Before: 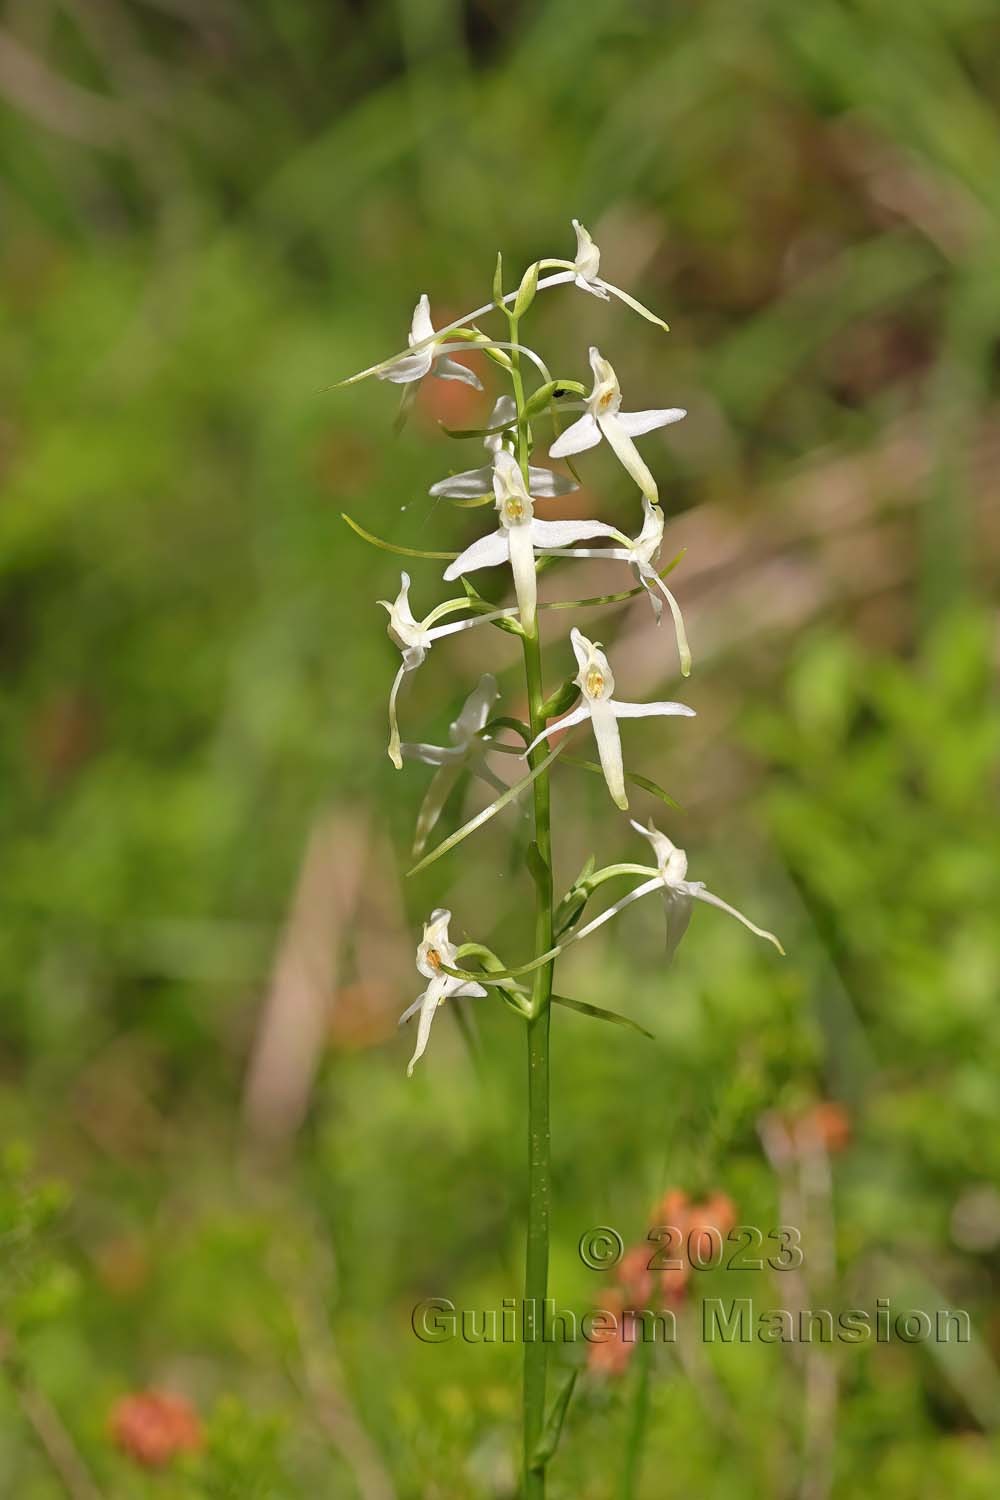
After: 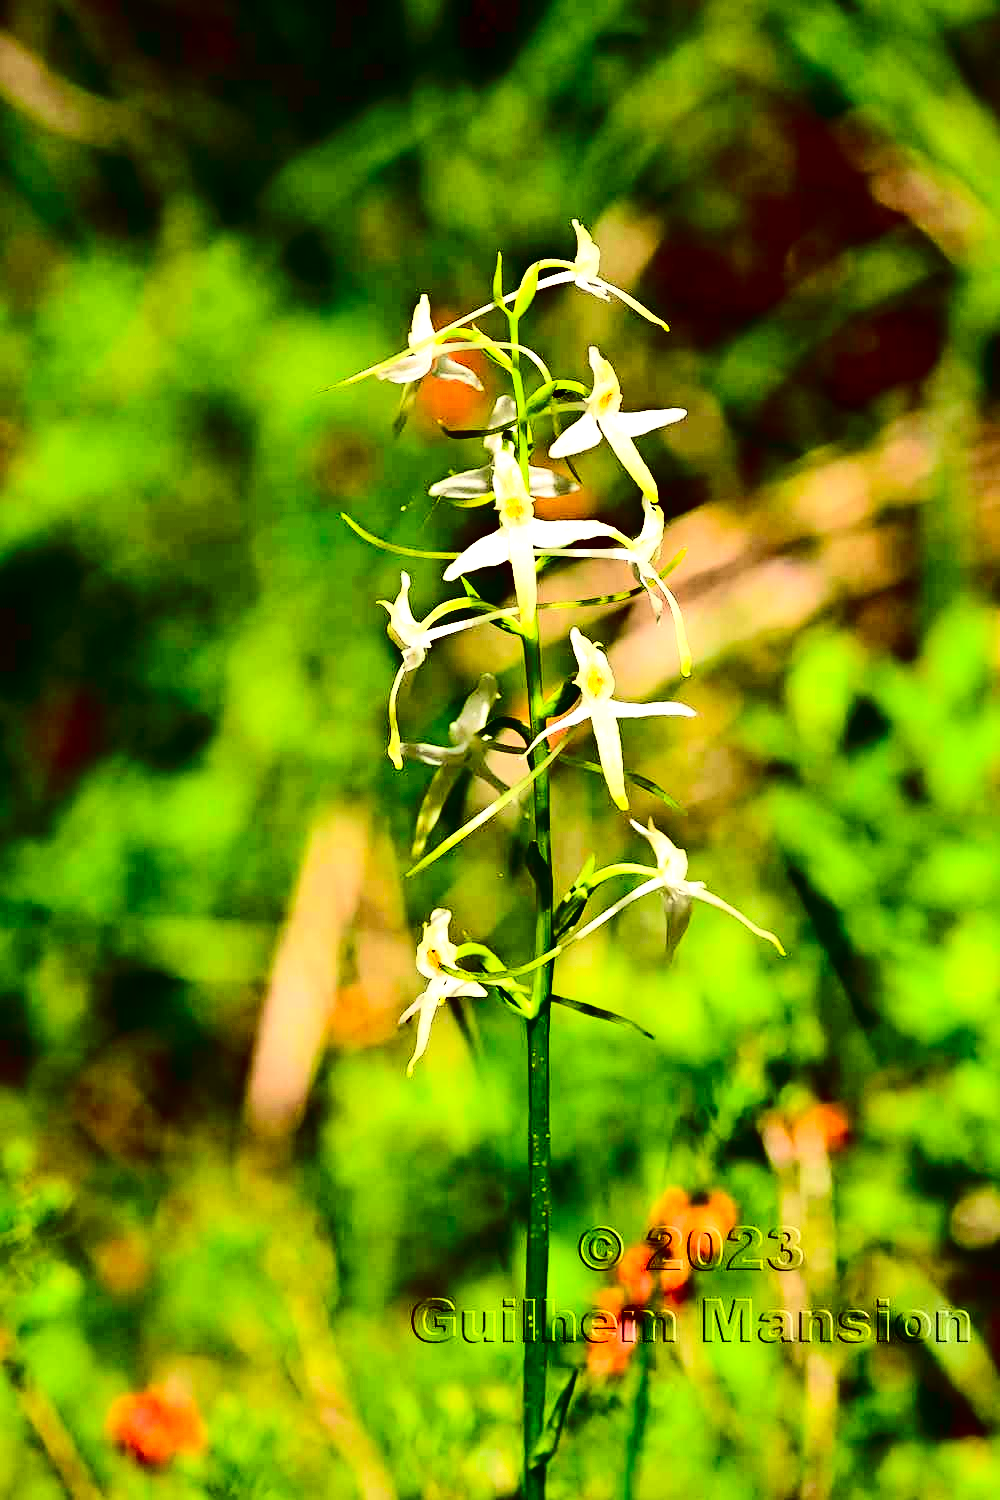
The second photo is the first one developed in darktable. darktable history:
contrast brightness saturation: contrast 0.77, brightness -1, saturation 1
exposure: black level correction 0, exposure 0.9 EV, compensate highlight preservation false
